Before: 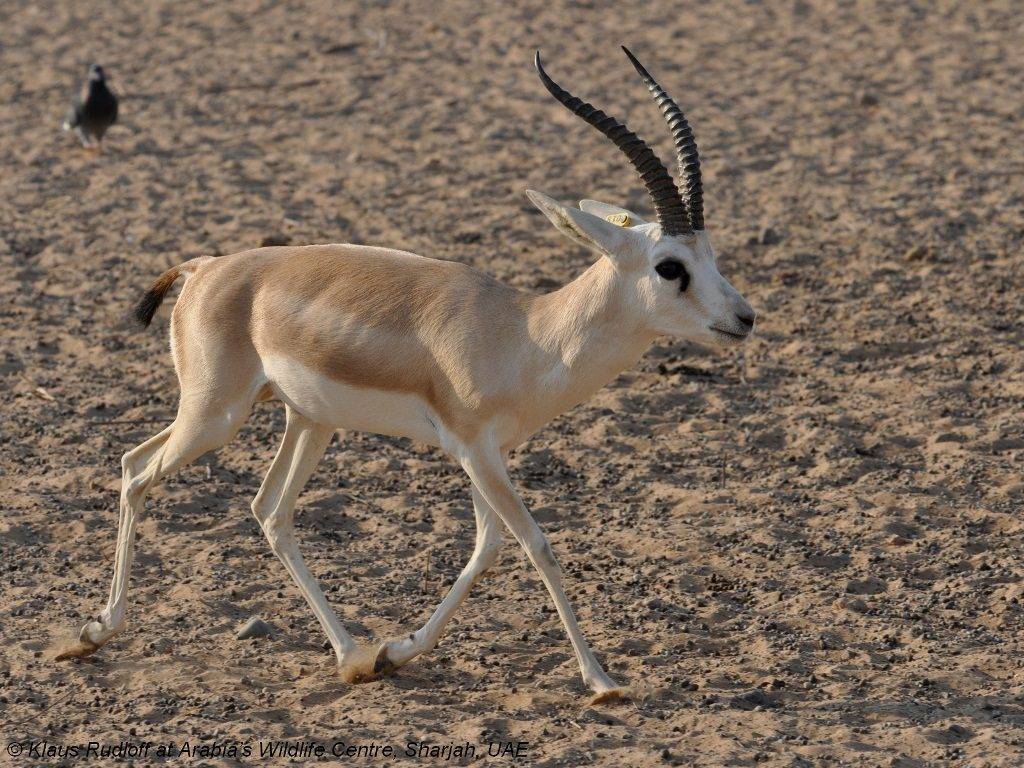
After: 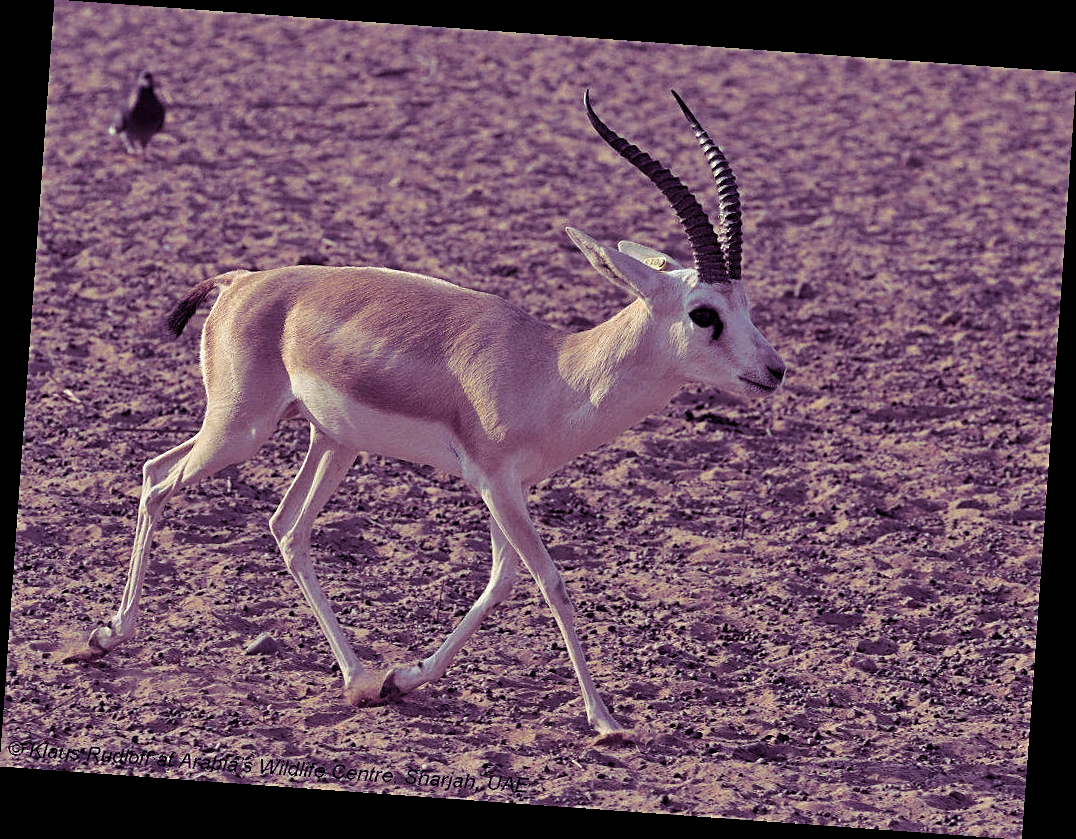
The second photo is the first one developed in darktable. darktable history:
rotate and perspective: rotation 4.1°, automatic cropping off
sharpen: radius 2.543, amount 0.636
split-toning: shadows › hue 277.2°, shadows › saturation 0.74
white balance: red 0.983, blue 1.036
